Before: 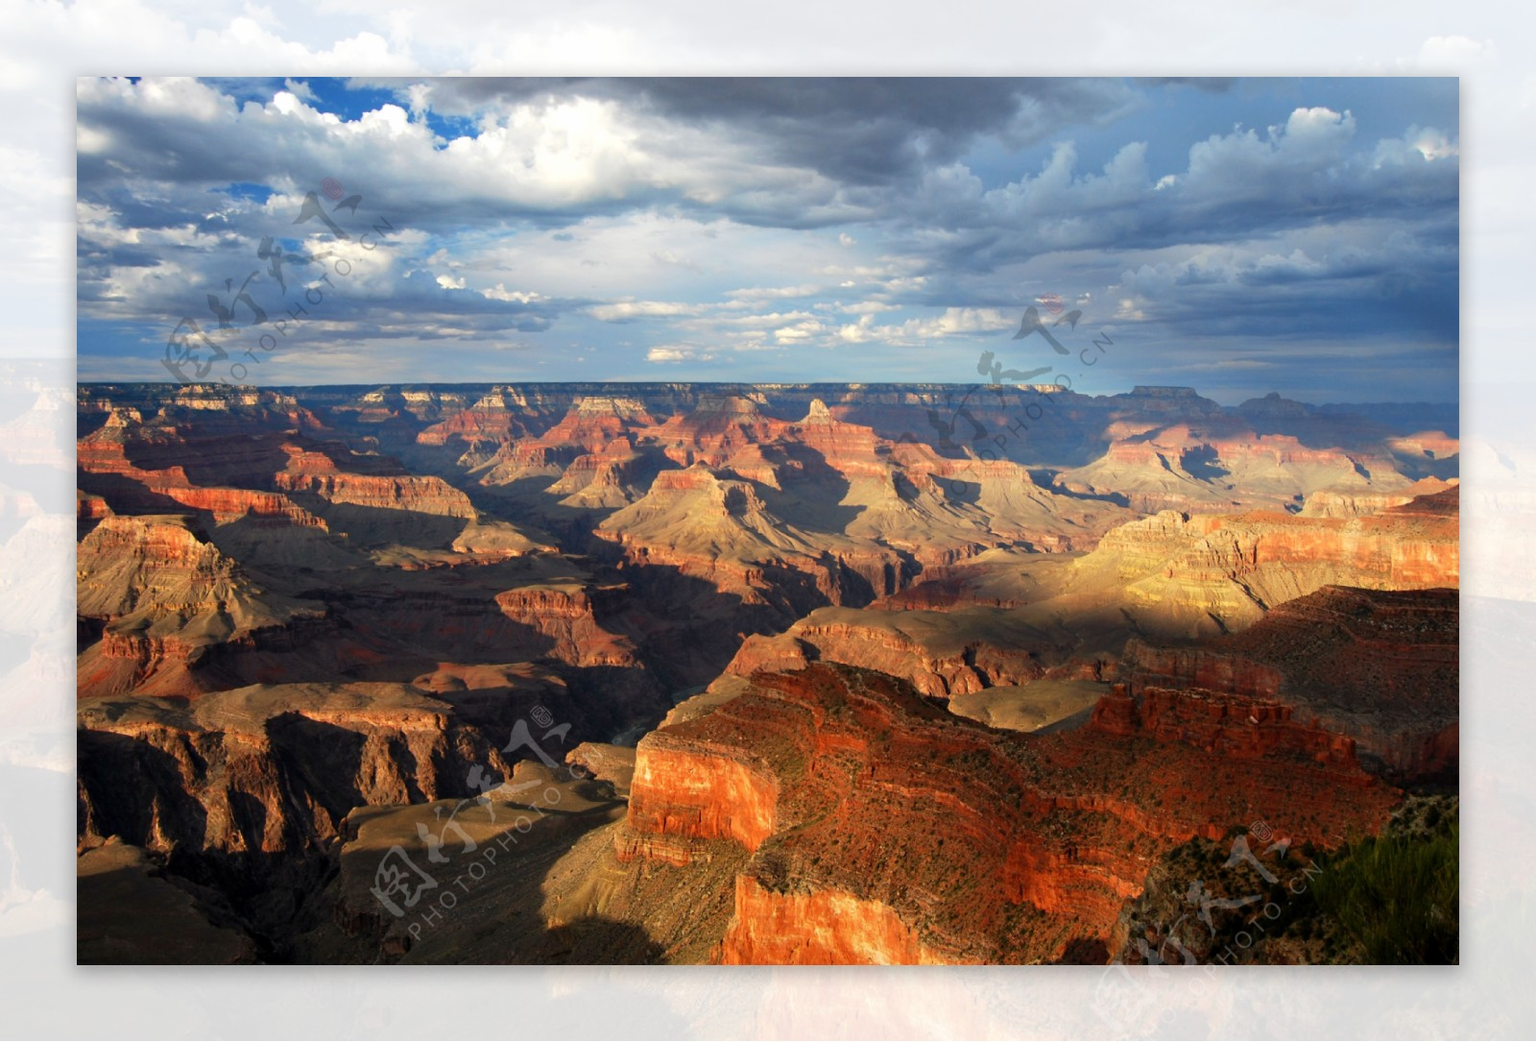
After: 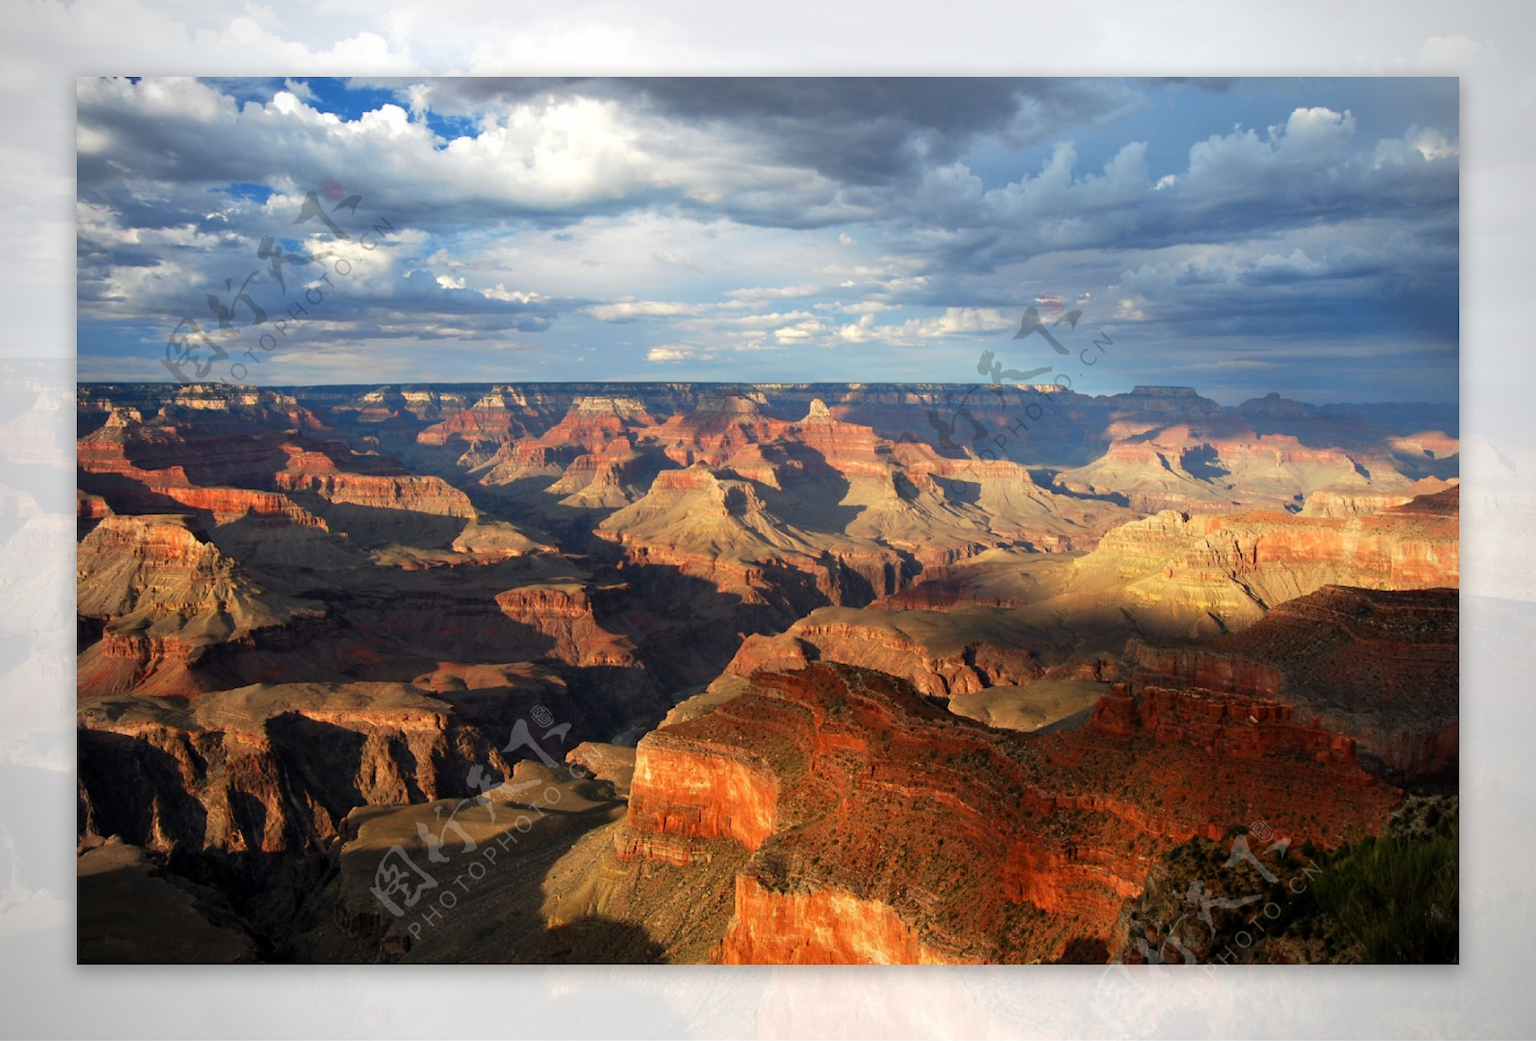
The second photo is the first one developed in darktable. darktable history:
vignetting: on, module defaults
